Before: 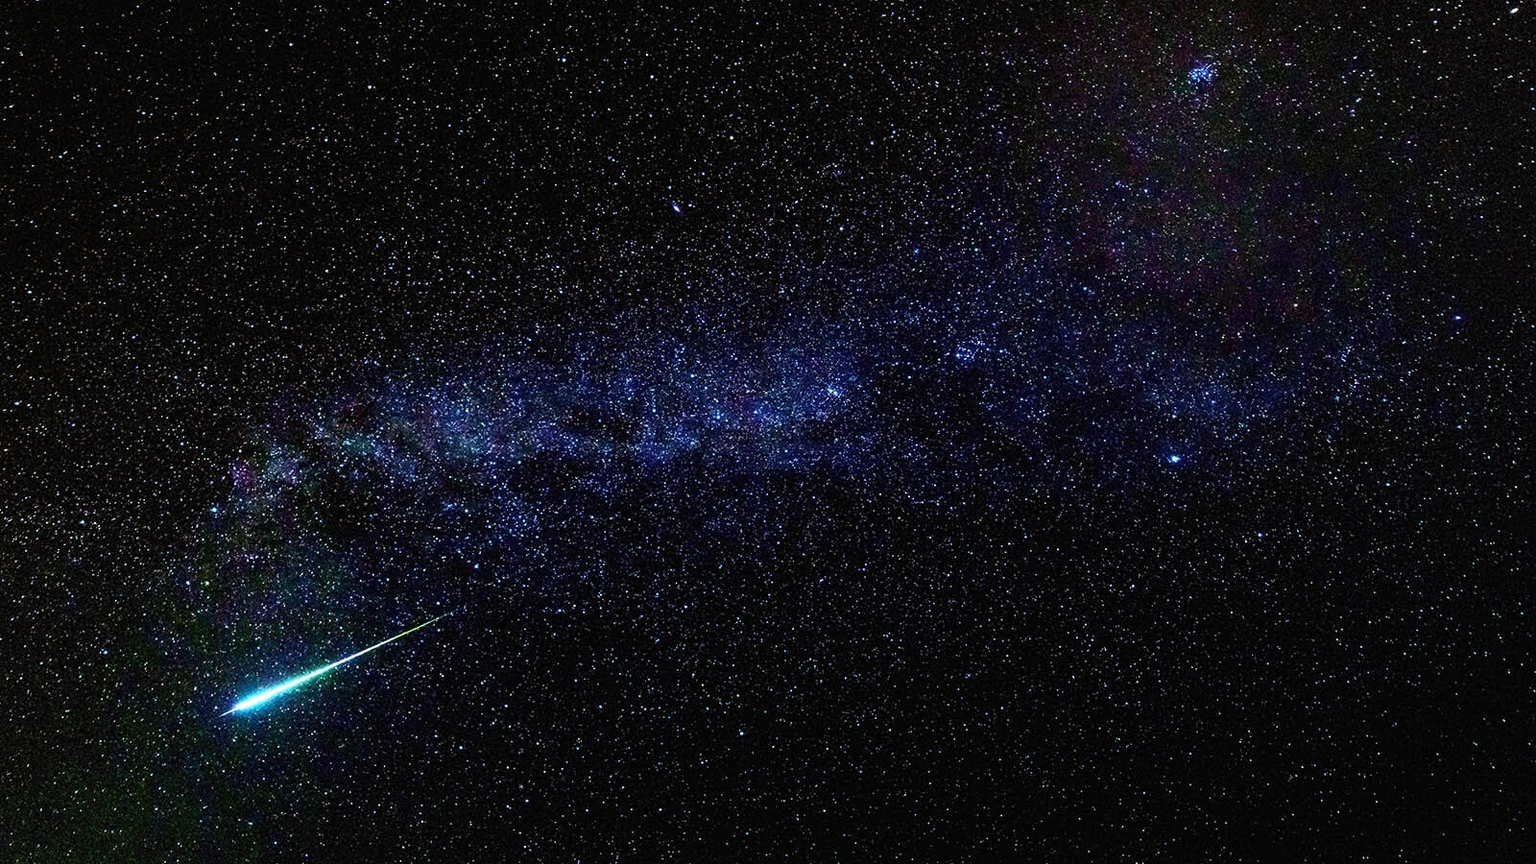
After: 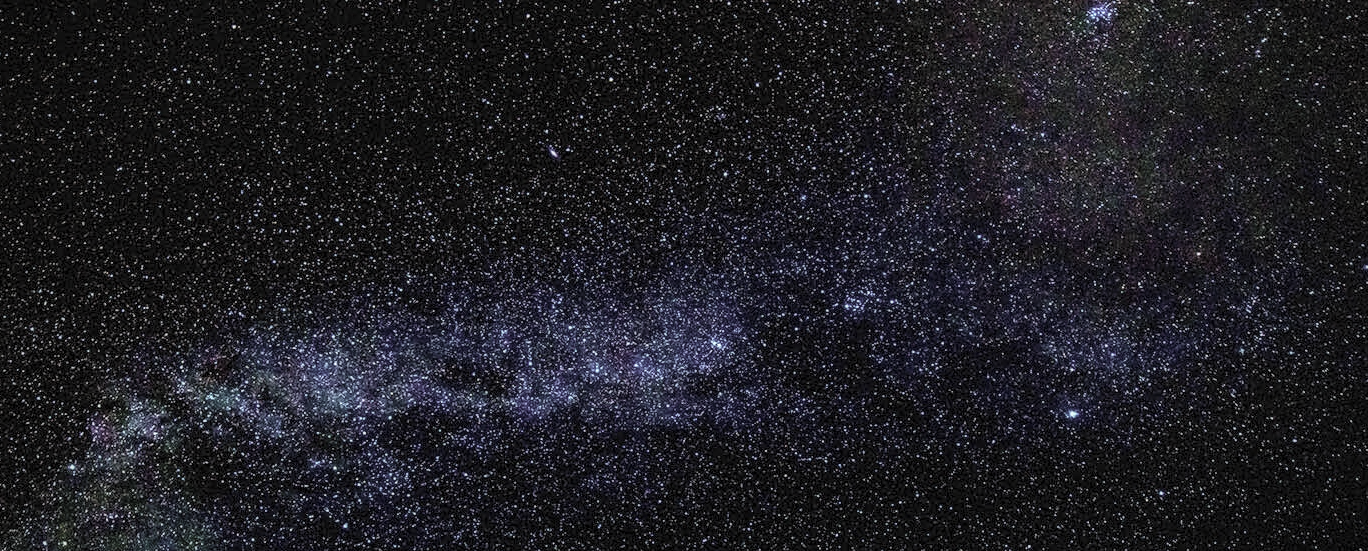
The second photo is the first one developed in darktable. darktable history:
exposure: compensate highlight preservation false
crop and rotate: left 9.468%, top 7.112%, right 5.028%, bottom 31.64%
vignetting: fall-off radius 60.79%, unbound false
velvia: on, module defaults
local contrast: on, module defaults
contrast brightness saturation: brightness 0.182, saturation -0.52
